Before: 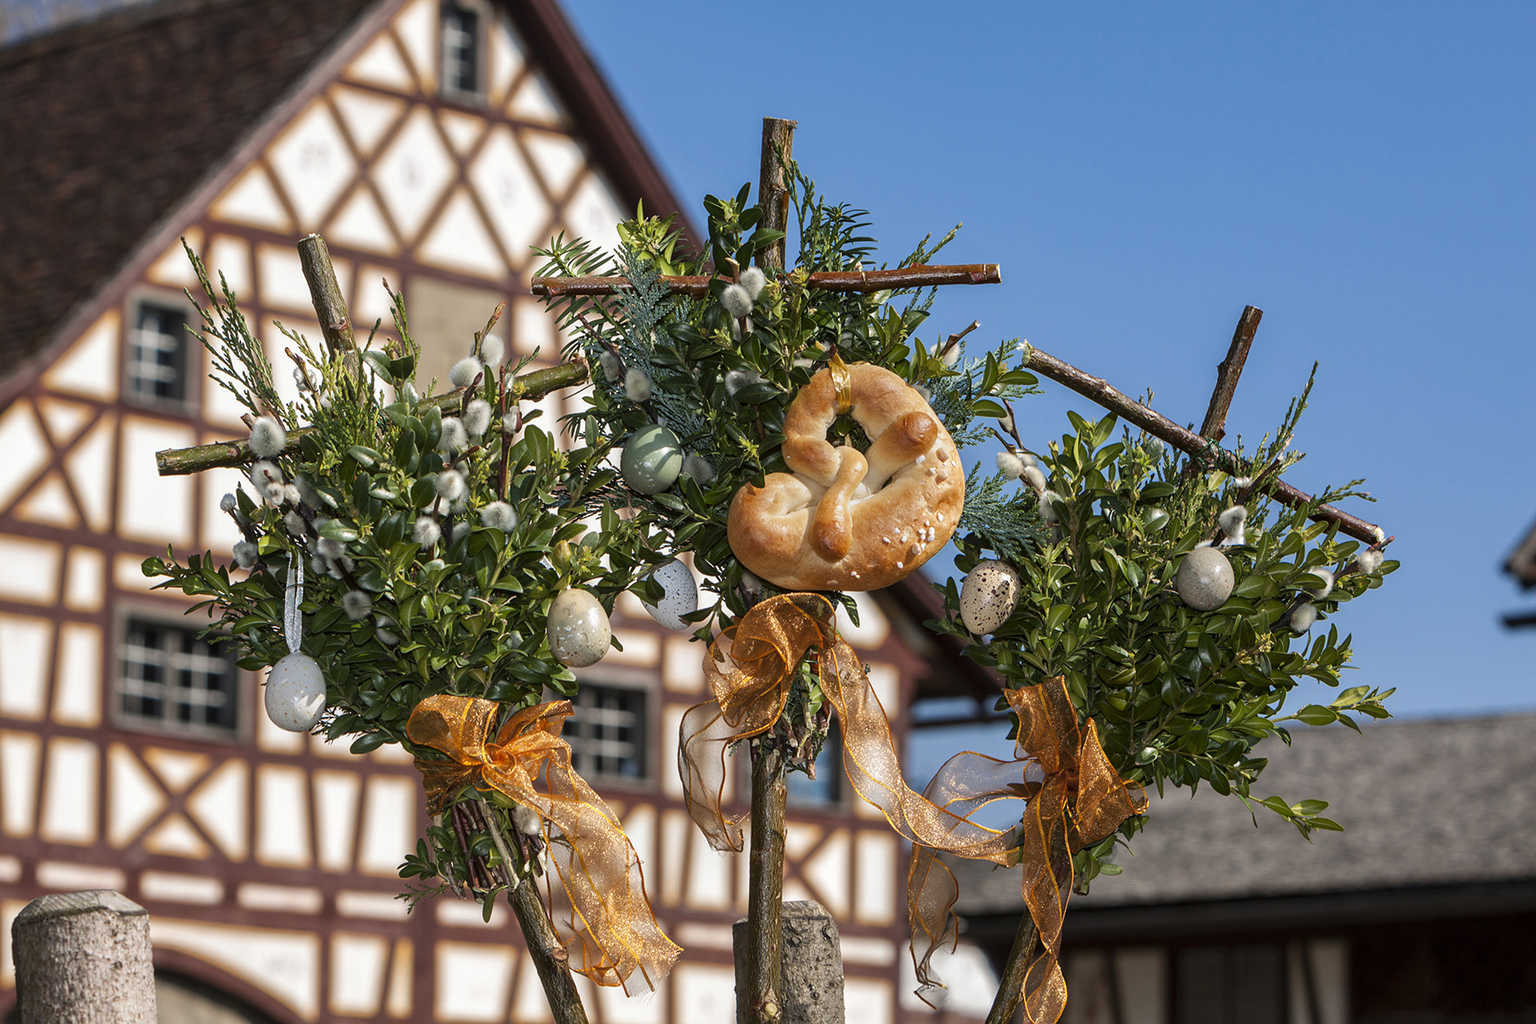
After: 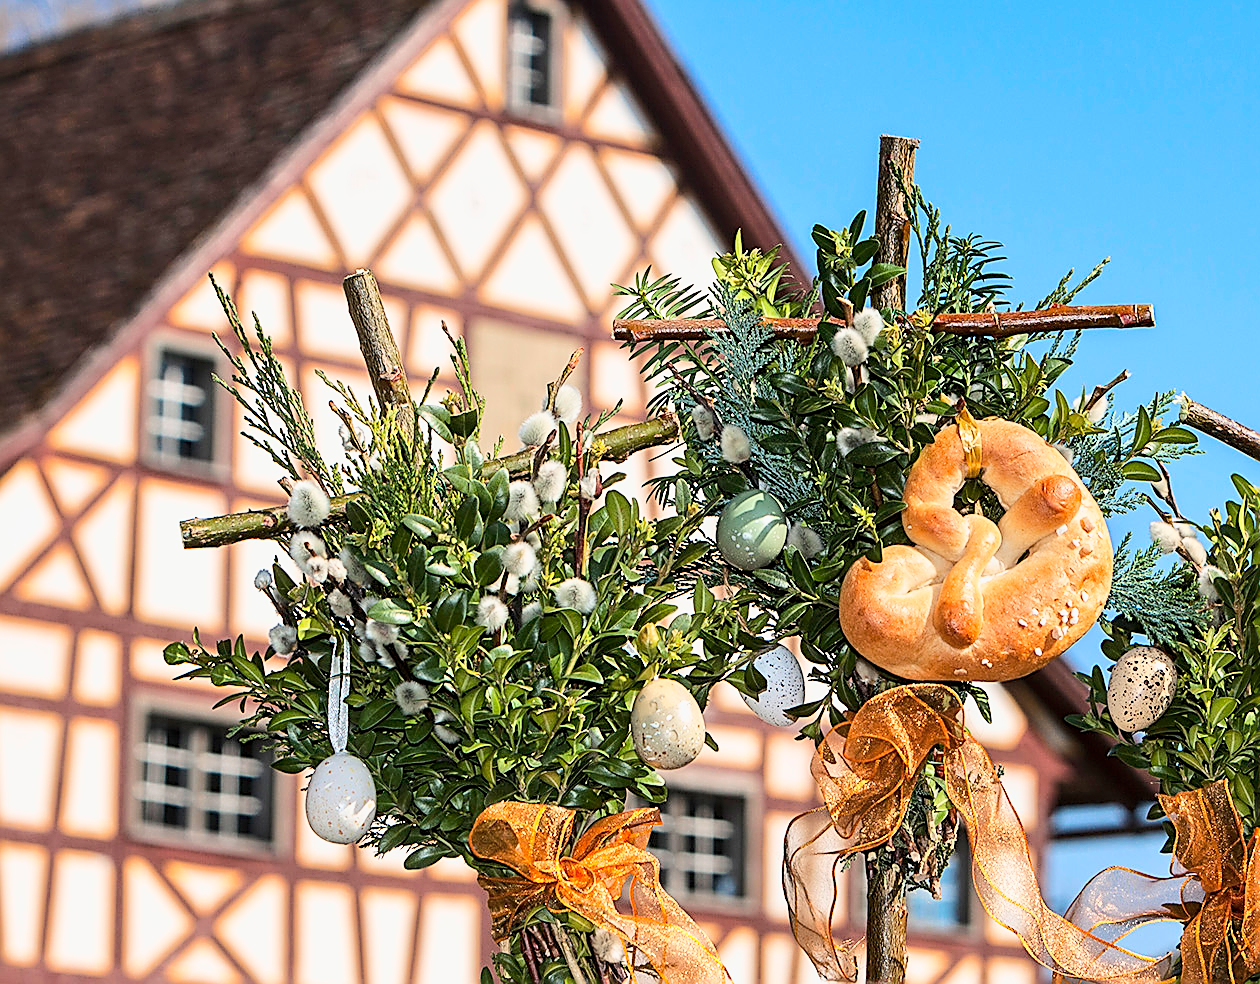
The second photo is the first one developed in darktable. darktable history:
crop: right 28.885%, bottom 16.626%
base curve: curves: ch0 [(0, 0) (0.025, 0.046) (0.112, 0.277) (0.467, 0.74) (0.814, 0.929) (1, 0.942)]
sharpen: radius 1.685, amount 1.294
